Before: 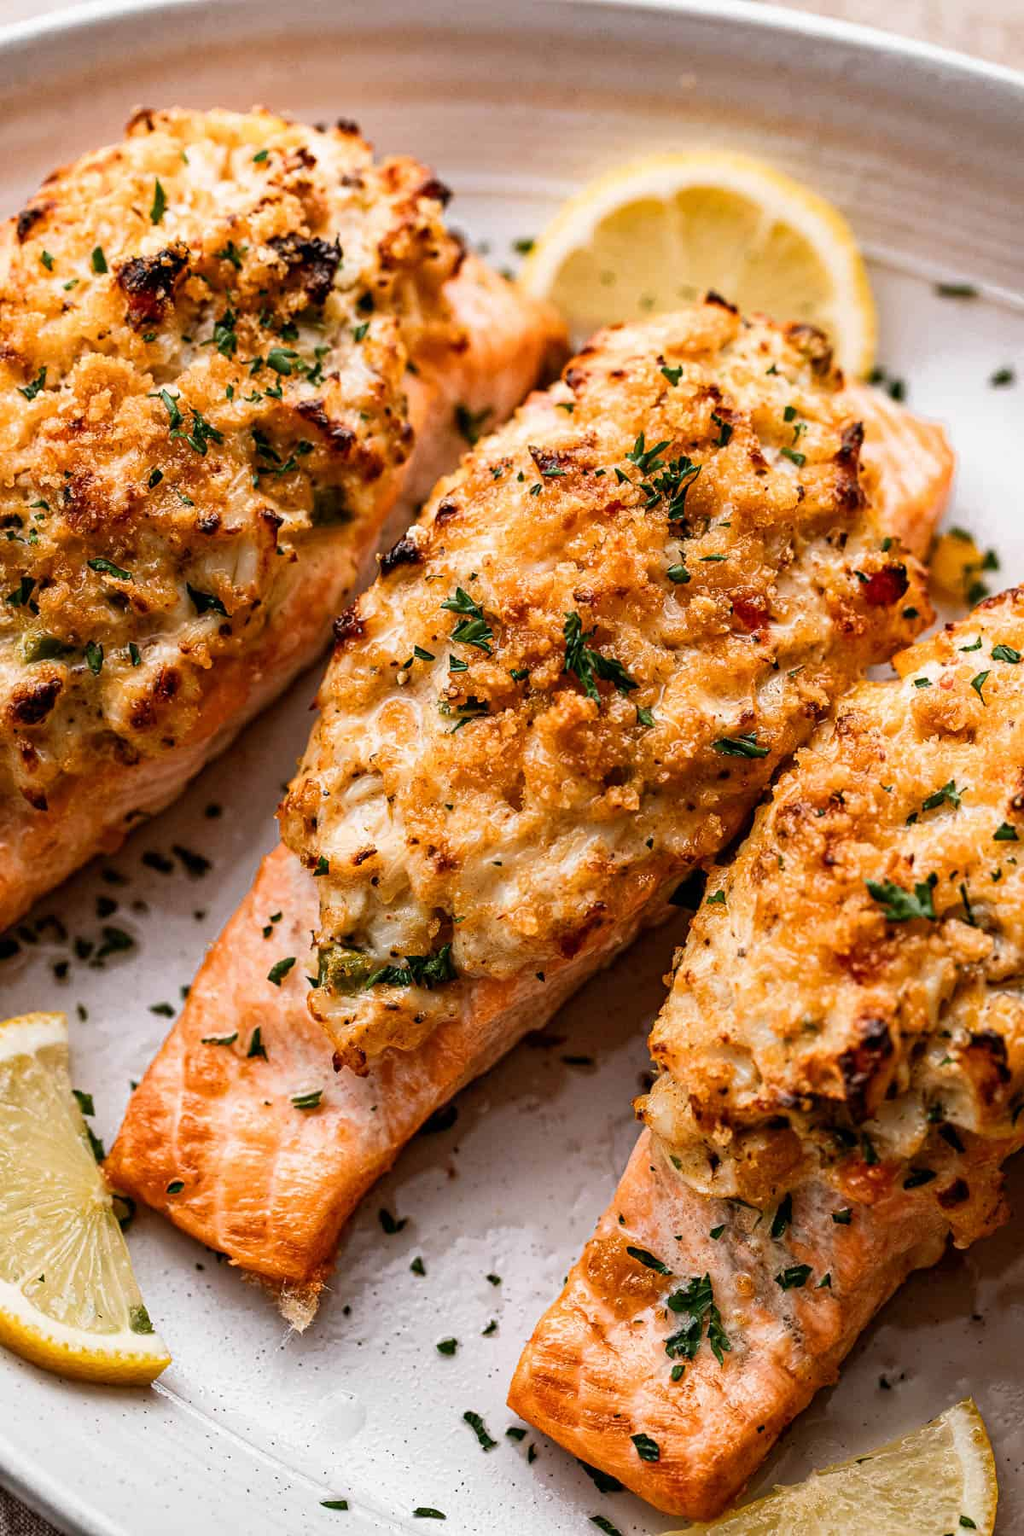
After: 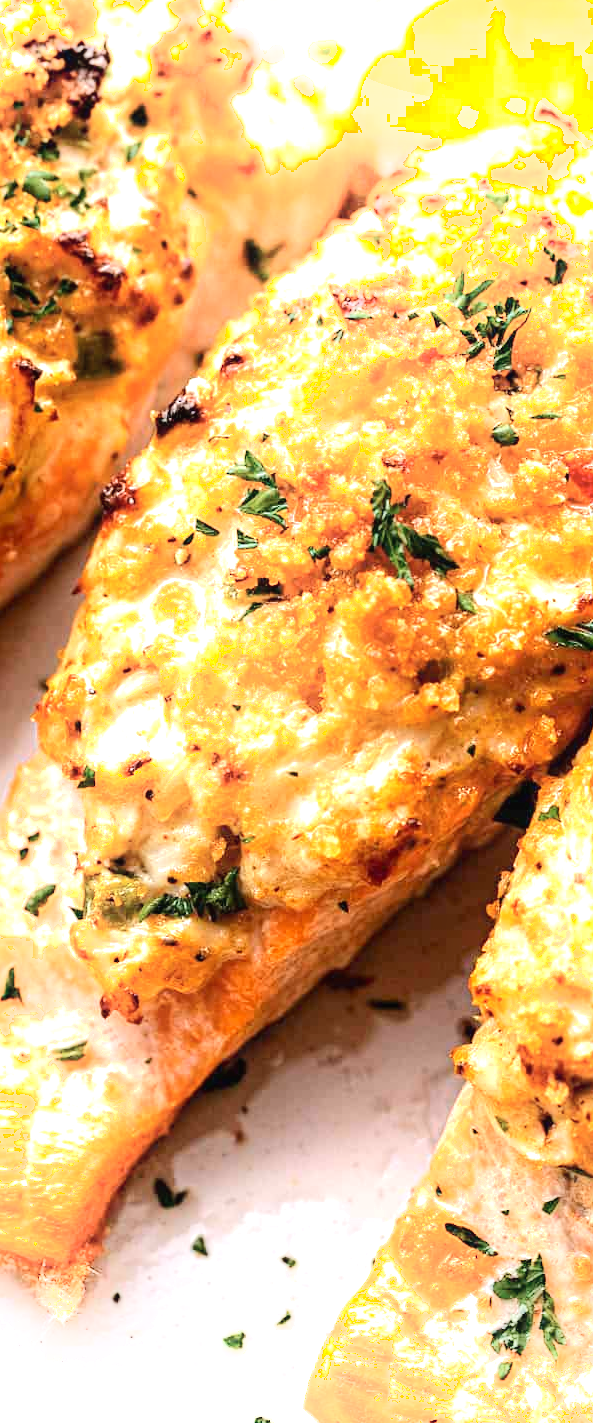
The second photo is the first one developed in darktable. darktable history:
crop and rotate: angle 0.018°, left 24.216%, top 13.241%, right 26.275%, bottom 7.637%
shadows and highlights: shadows -40.62, highlights 64.3, soften with gaussian
tone equalizer: on, module defaults
exposure: black level correction 0, exposure 1.106 EV, compensate highlight preservation false
contrast brightness saturation: contrast -0.02, brightness -0.007, saturation 0.029
